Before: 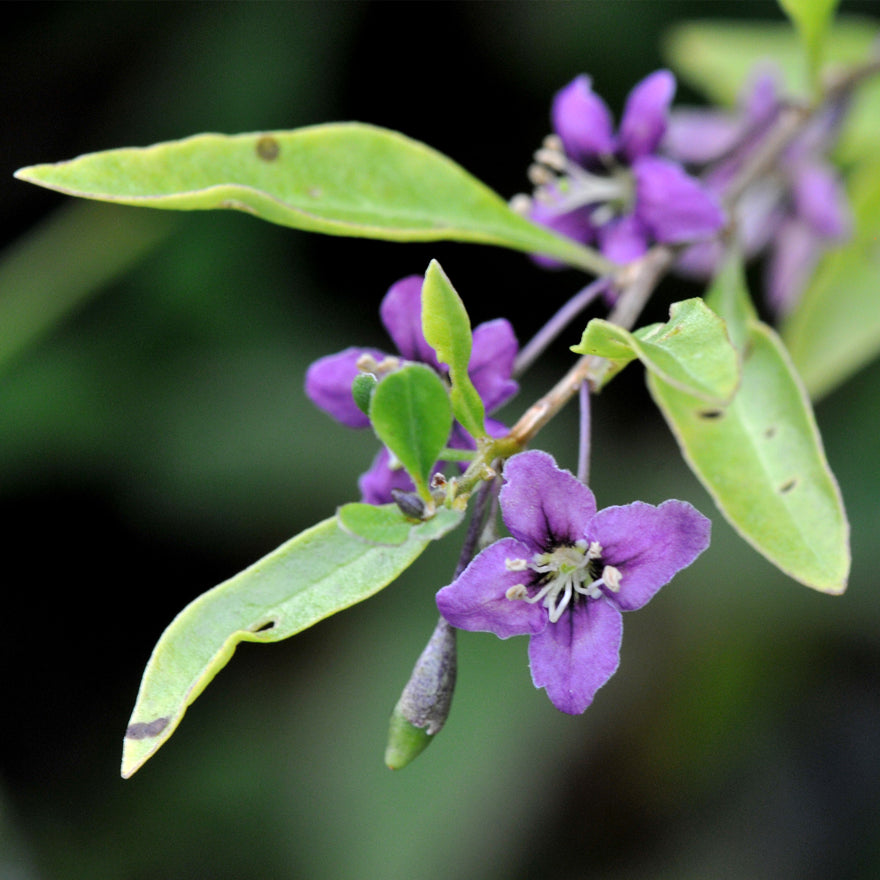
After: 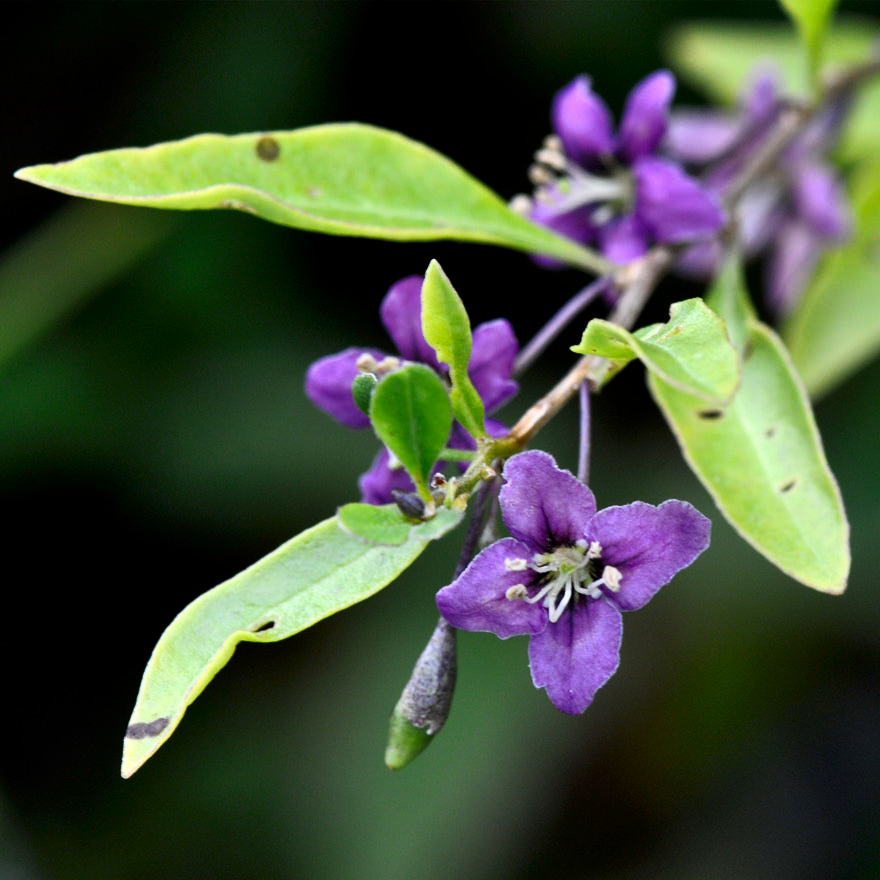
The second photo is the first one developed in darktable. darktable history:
base curve: curves: ch0 [(0, 0) (0.257, 0.25) (0.482, 0.586) (0.757, 0.871) (1, 1)]
contrast brightness saturation: contrast 0.07, brightness -0.13, saturation 0.06
